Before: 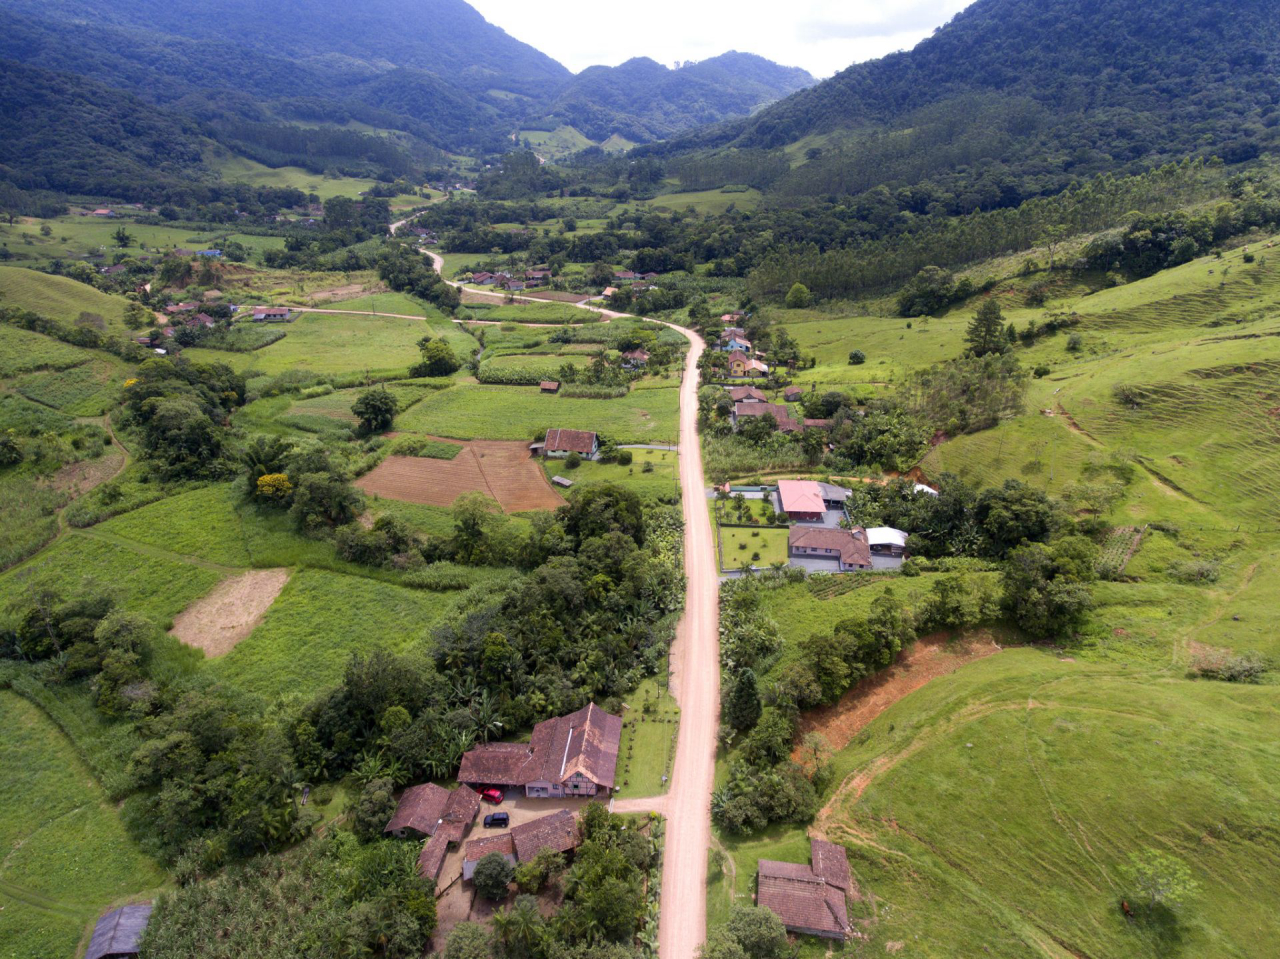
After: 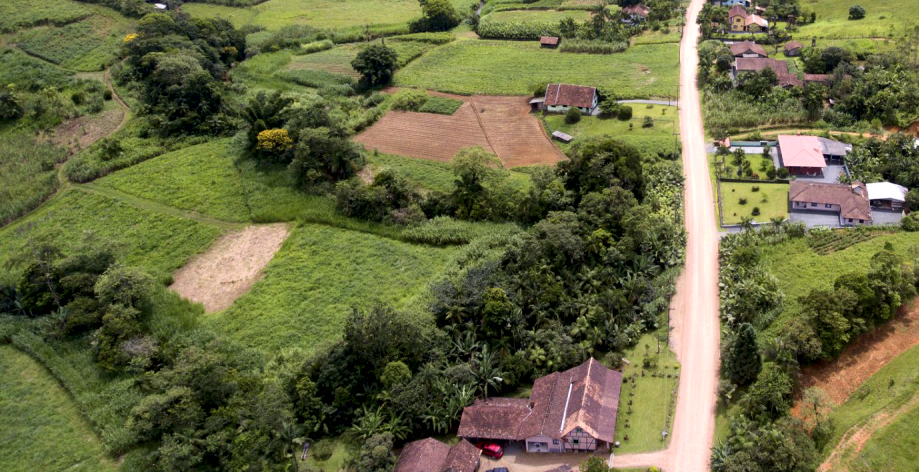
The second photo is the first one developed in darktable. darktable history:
local contrast: mode bilateral grid, contrast 25, coarseness 60, detail 151%, midtone range 0.2
crop: top 36.009%, right 28.198%, bottom 14.726%
